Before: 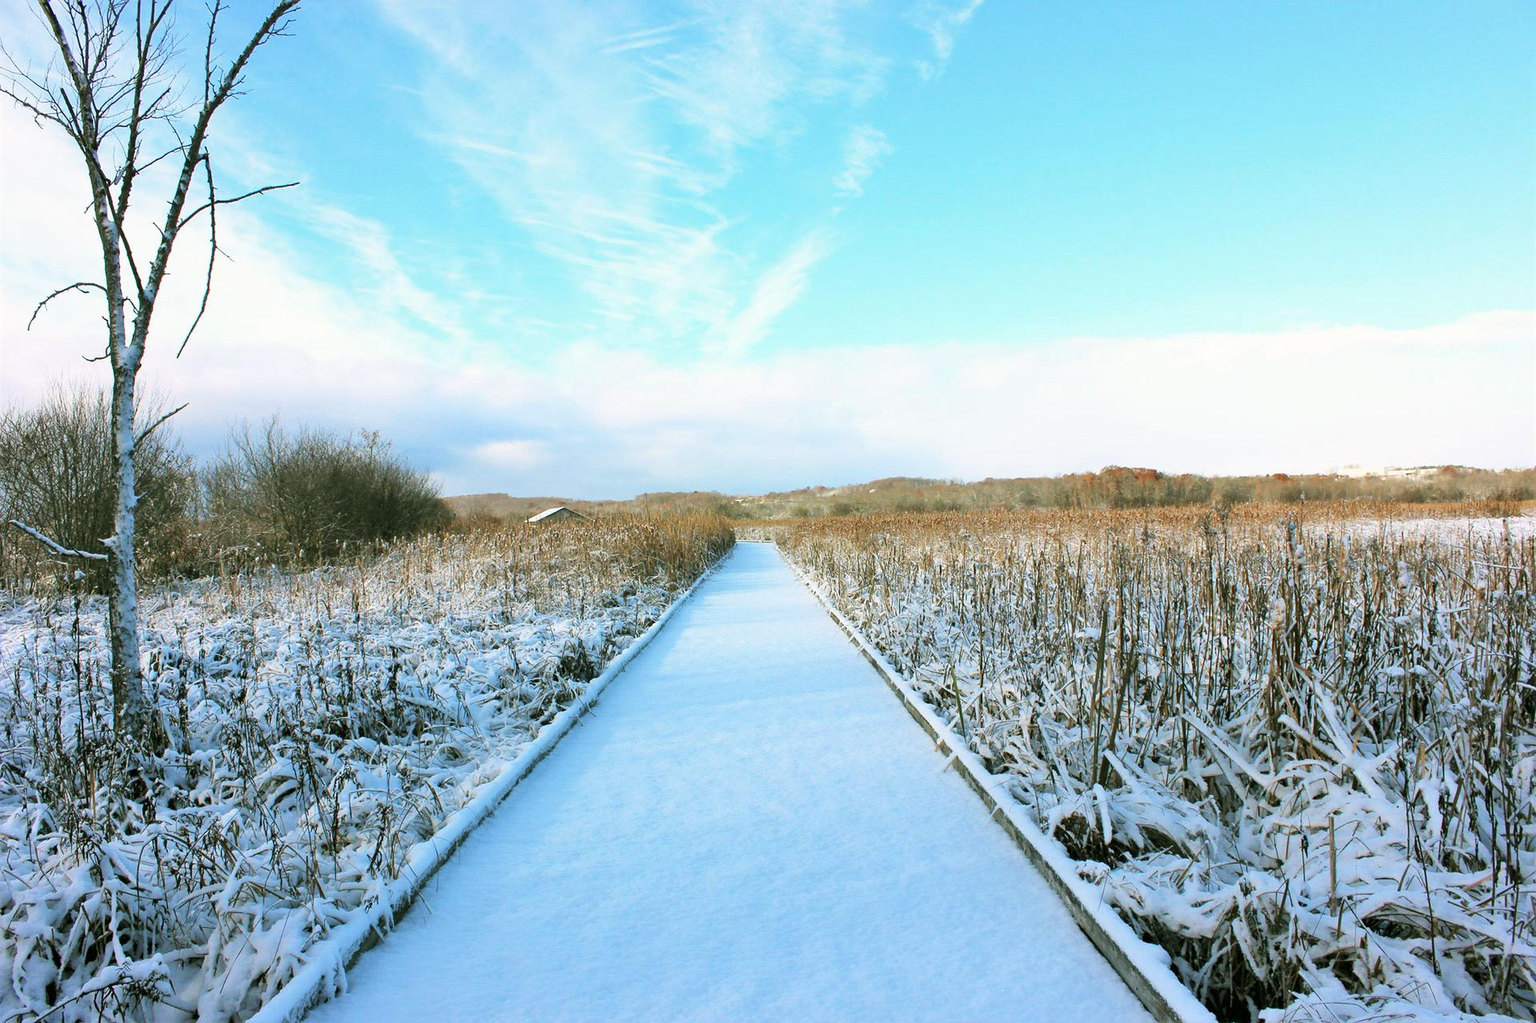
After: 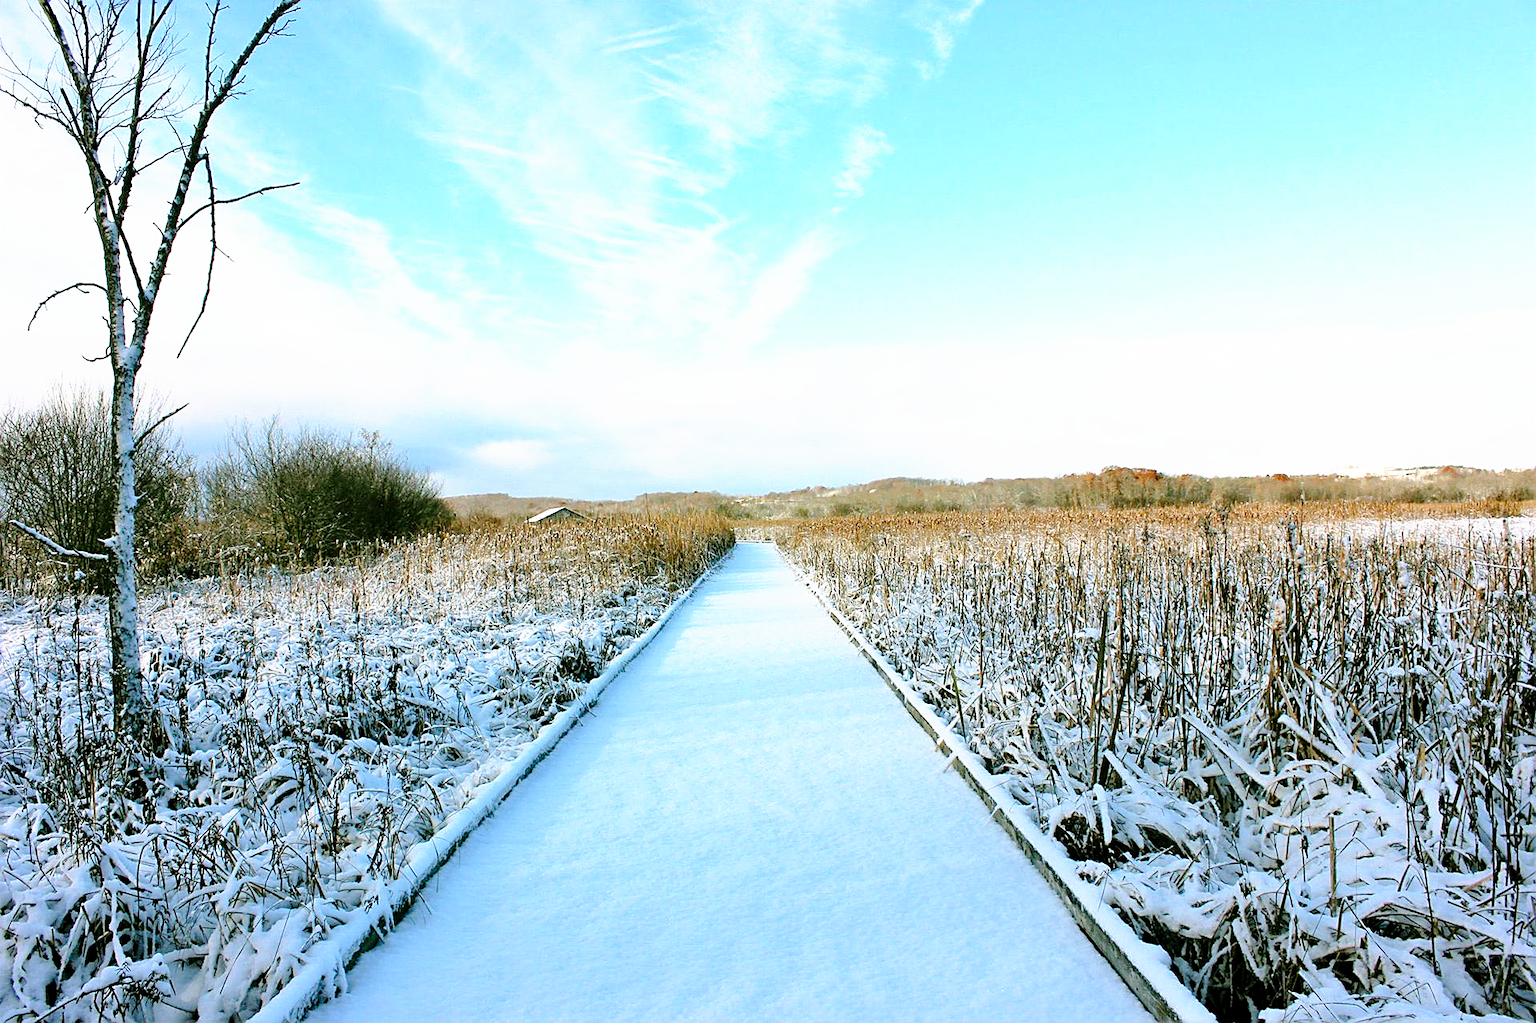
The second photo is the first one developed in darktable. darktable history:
sharpen: on, module defaults
tone curve: curves: ch0 [(0, 0) (0.003, 0) (0.011, 0.001) (0.025, 0.001) (0.044, 0.002) (0.069, 0.007) (0.1, 0.015) (0.136, 0.027) (0.177, 0.066) (0.224, 0.122) (0.277, 0.219) (0.335, 0.327) (0.399, 0.432) (0.468, 0.527) (0.543, 0.615) (0.623, 0.695) (0.709, 0.777) (0.801, 0.874) (0.898, 0.973) (1, 1)], preserve colors none
